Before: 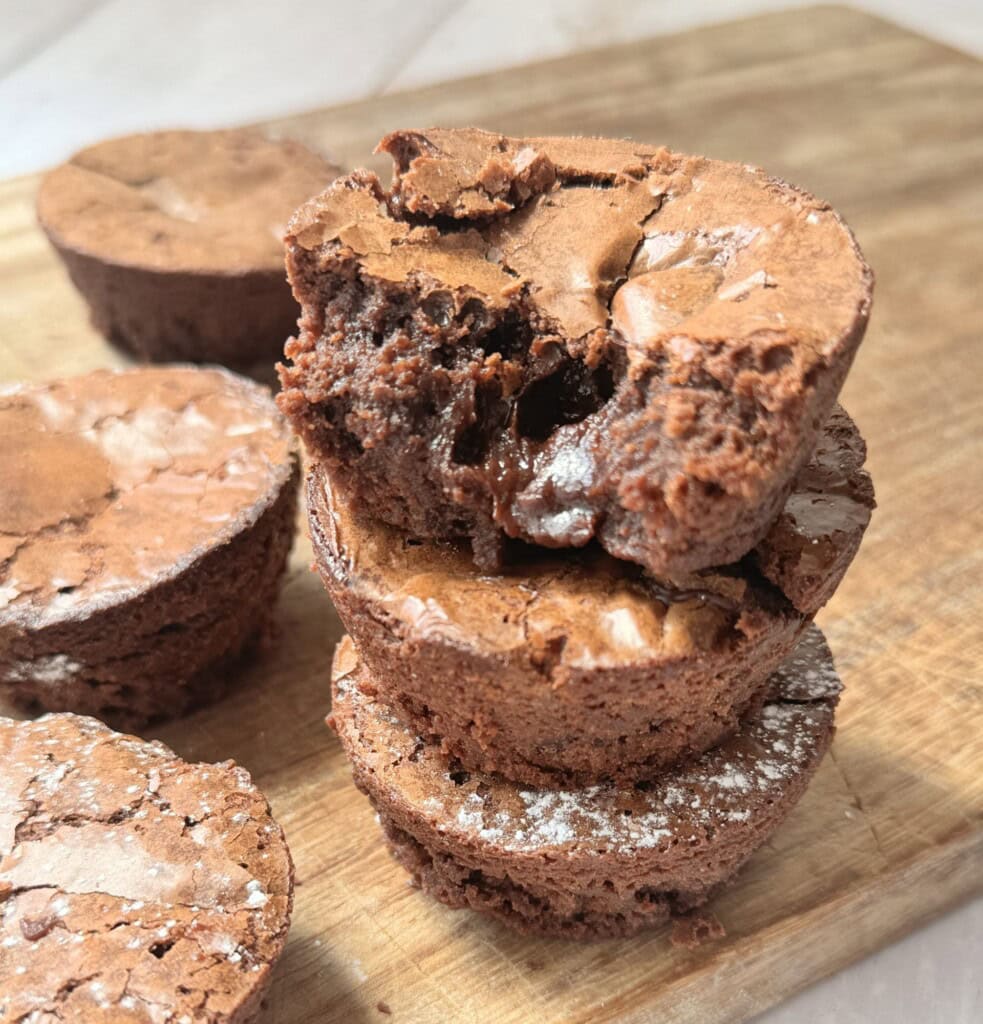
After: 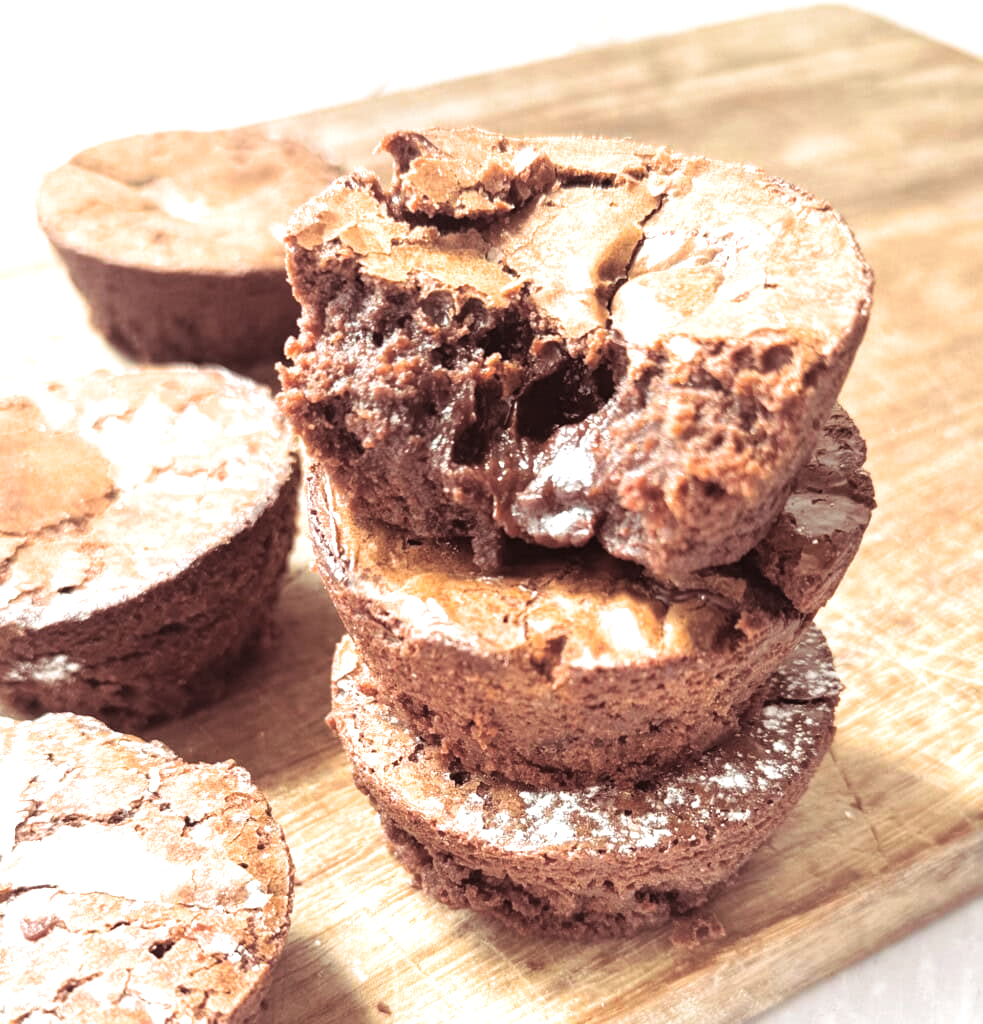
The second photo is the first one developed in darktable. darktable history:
split-toning: shadows › saturation 0.41, highlights › saturation 0, compress 33.55%
exposure: black level correction -0.001, exposure 0.9 EV, compensate exposure bias true, compensate highlight preservation false
